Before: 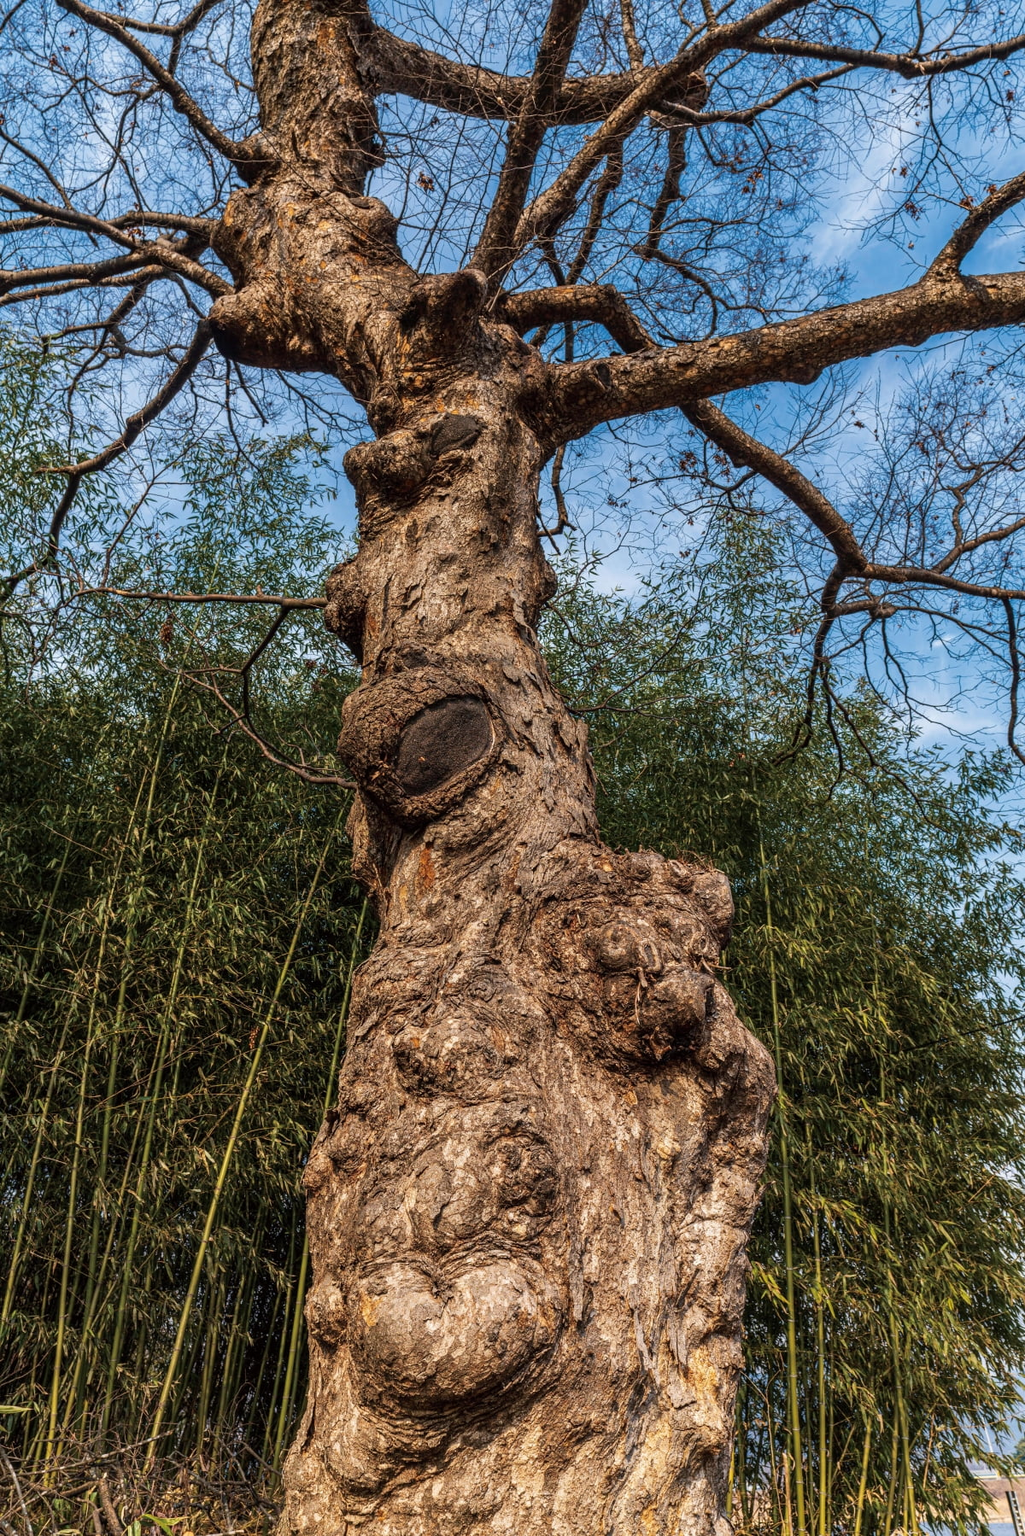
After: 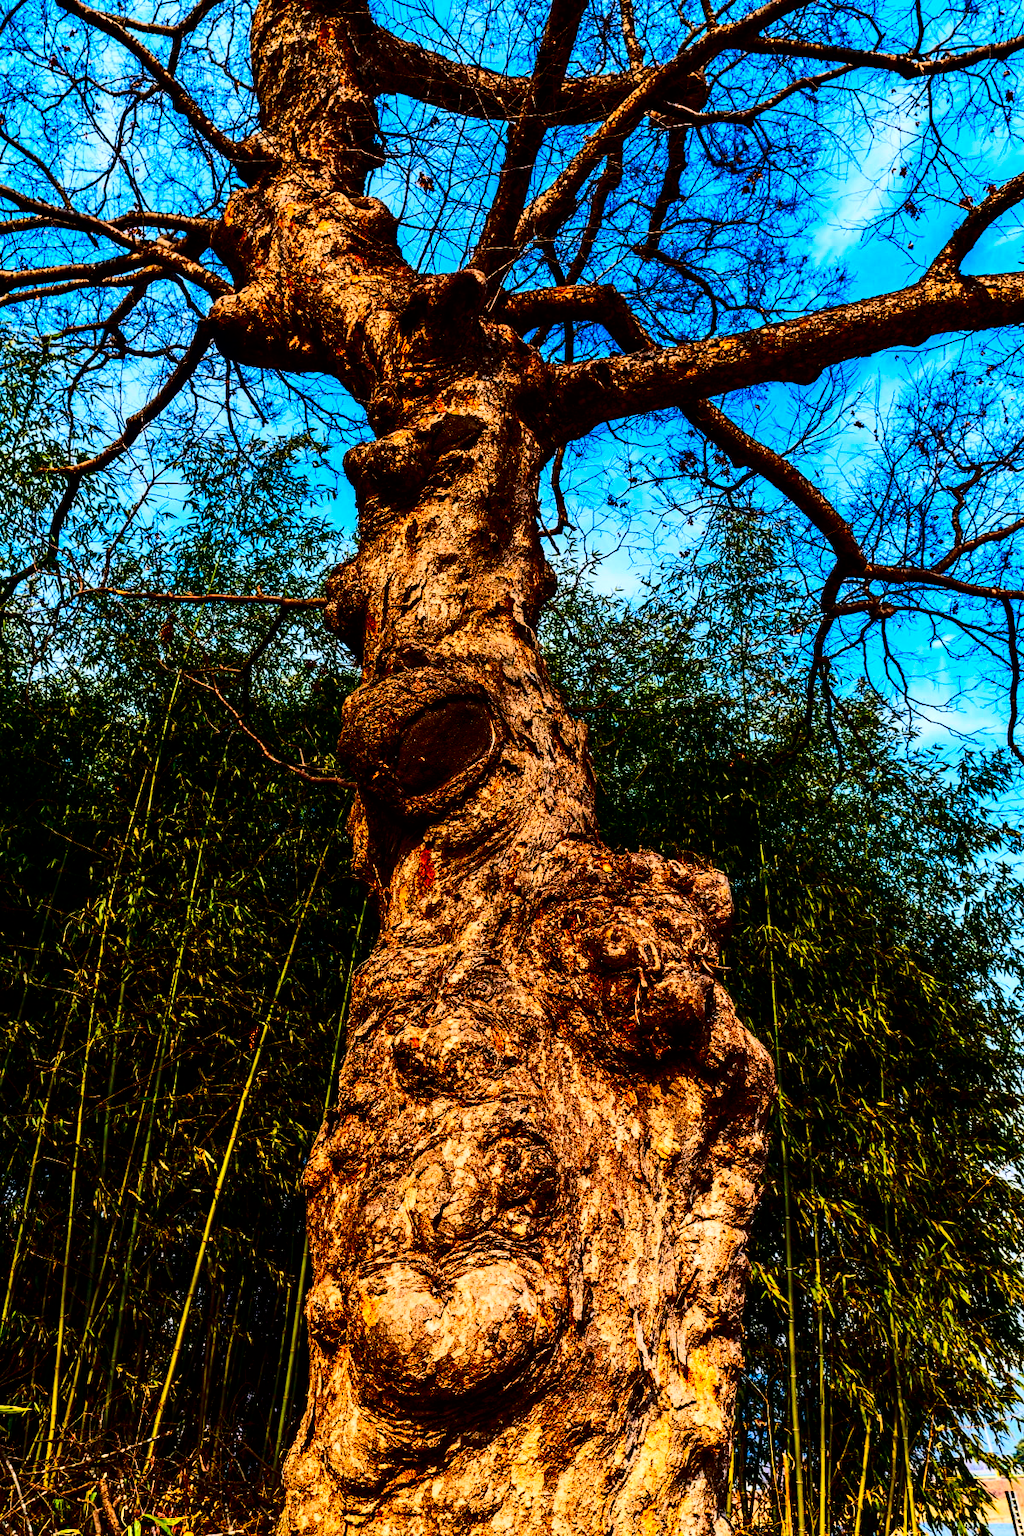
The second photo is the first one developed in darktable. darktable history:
rgb curve: curves: ch0 [(0, 0) (0.21, 0.15) (0.24, 0.21) (0.5, 0.75) (0.75, 0.96) (0.89, 0.99) (1, 1)]; ch1 [(0, 0.02) (0.21, 0.13) (0.25, 0.2) (0.5, 0.67) (0.75, 0.9) (0.89, 0.97) (1, 1)]; ch2 [(0, 0.02) (0.21, 0.13) (0.25, 0.2) (0.5, 0.67) (0.75, 0.9) (0.89, 0.97) (1, 1)], compensate middle gray true
contrast brightness saturation: brightness -1, saturation 1
